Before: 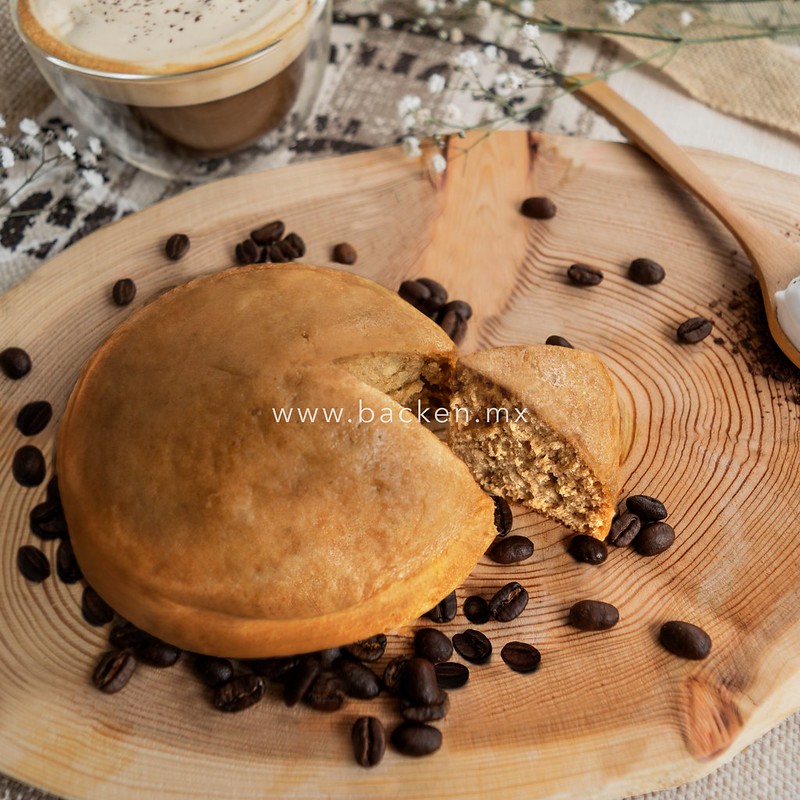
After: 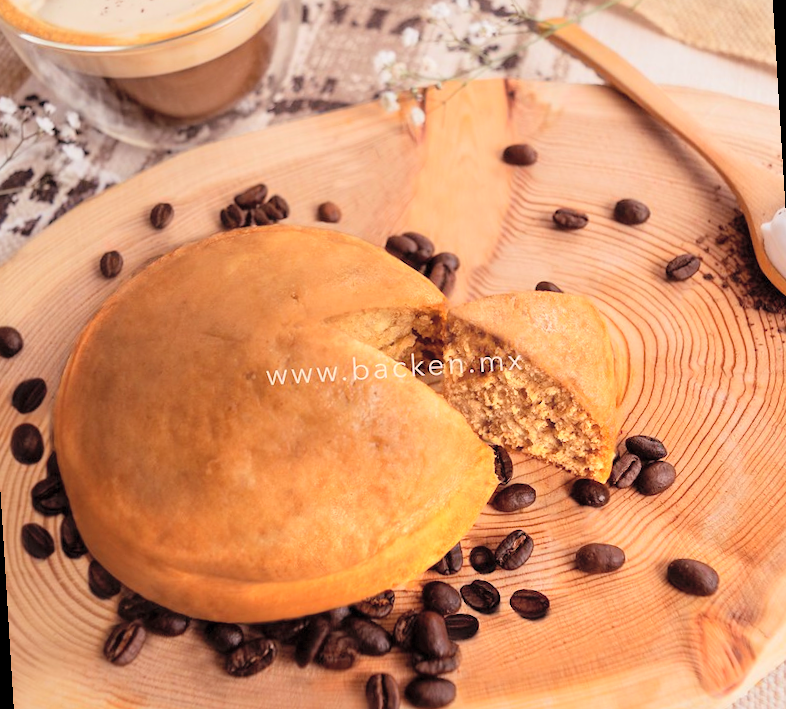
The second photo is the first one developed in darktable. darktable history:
rotate and perspective: rotation -3.52°, crop left 0.036, crop right 0.964, crop top 0.081, crop bottom 0.919
contrast brightness saturation: saturation 0.18
global tonemap: drago (0.7, 100)
rgb levels: mode RGB, independent channels, levels [[0, 0.474, 1], [0, 0.5, 1], [0, 0.5, 1]]
